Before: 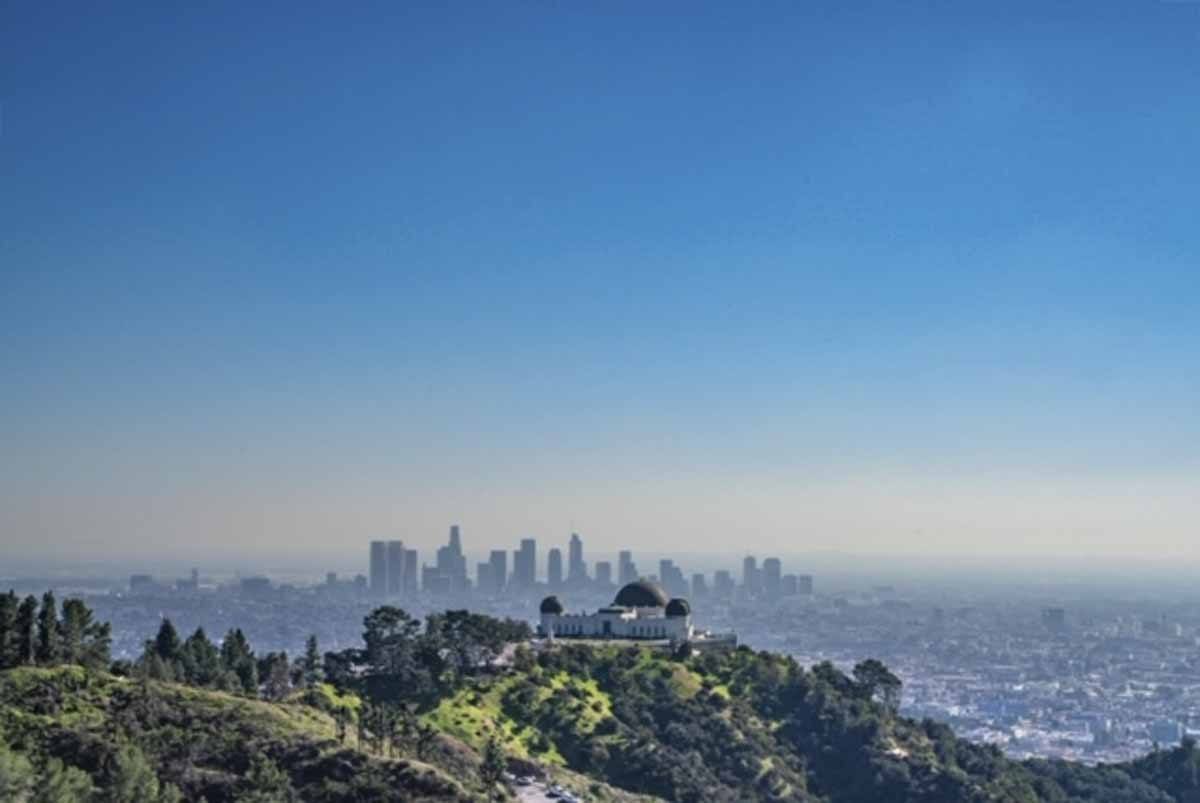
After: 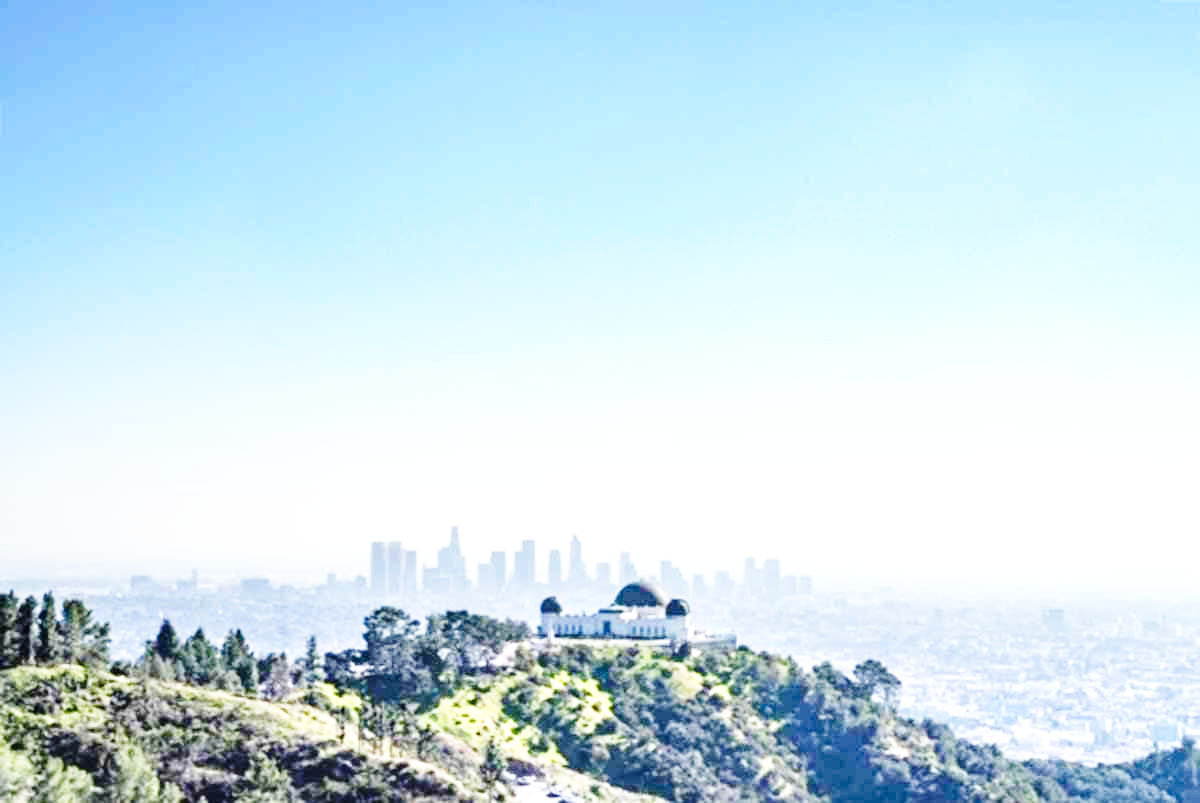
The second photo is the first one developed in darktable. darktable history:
base curve: curves: ch0 [(0, 0) (0, 0) (0.002, 0.001) (0.008, 0.003) (0.019, 0.011) (0.037, 0.037) (0.064, 0.11) (0.102, 0.232) (0.152, 0.379) (0.216, 0.524) (0.296, 0.665) (0.394, 0.789) (0.512, 0.881) (0.651, 0.945) (0.813, 0.986) (1, 1)], preserve colors none
exposure: black level correction 0, exposure 1.2 EV, compensate highlight preservation false
